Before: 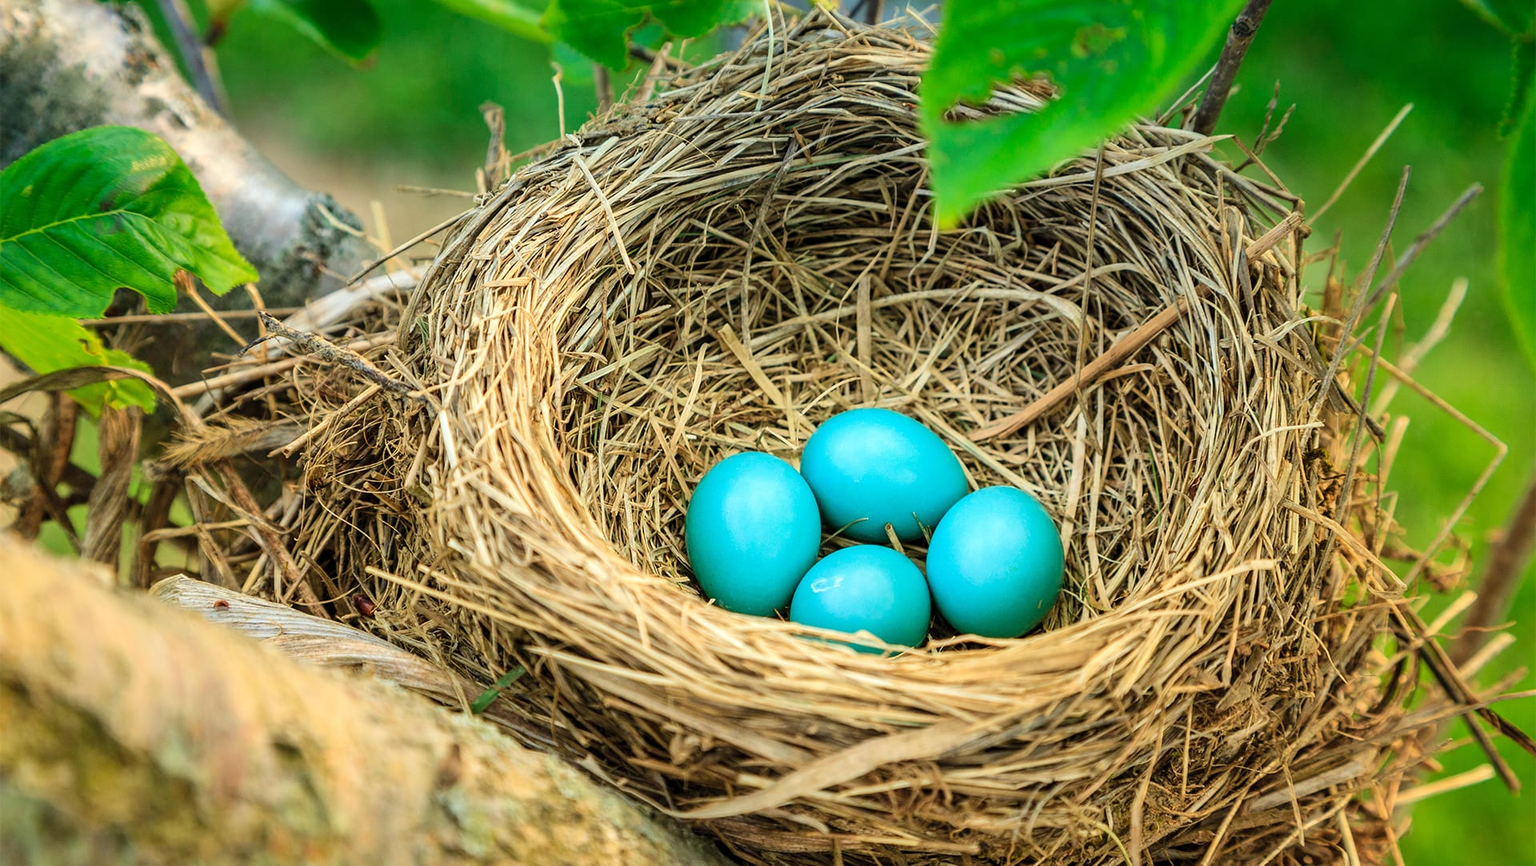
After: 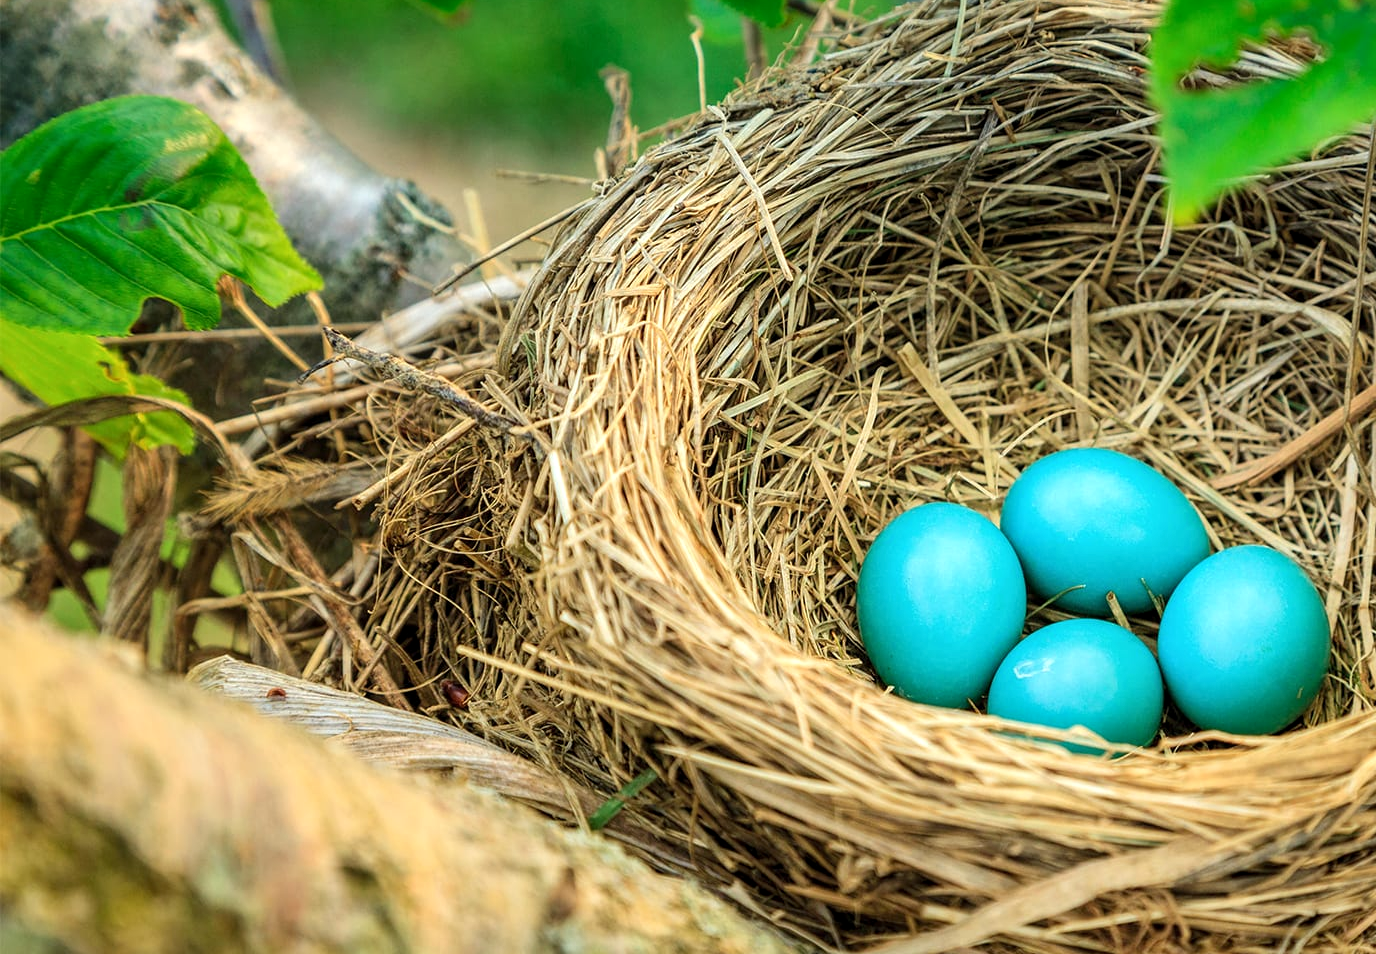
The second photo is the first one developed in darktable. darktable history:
local contrast: highlights 100%, shadows 100%, detail 120%, midtone range 0.2
crop: top 5.803%, right 27.864%, bottom 5.804%
